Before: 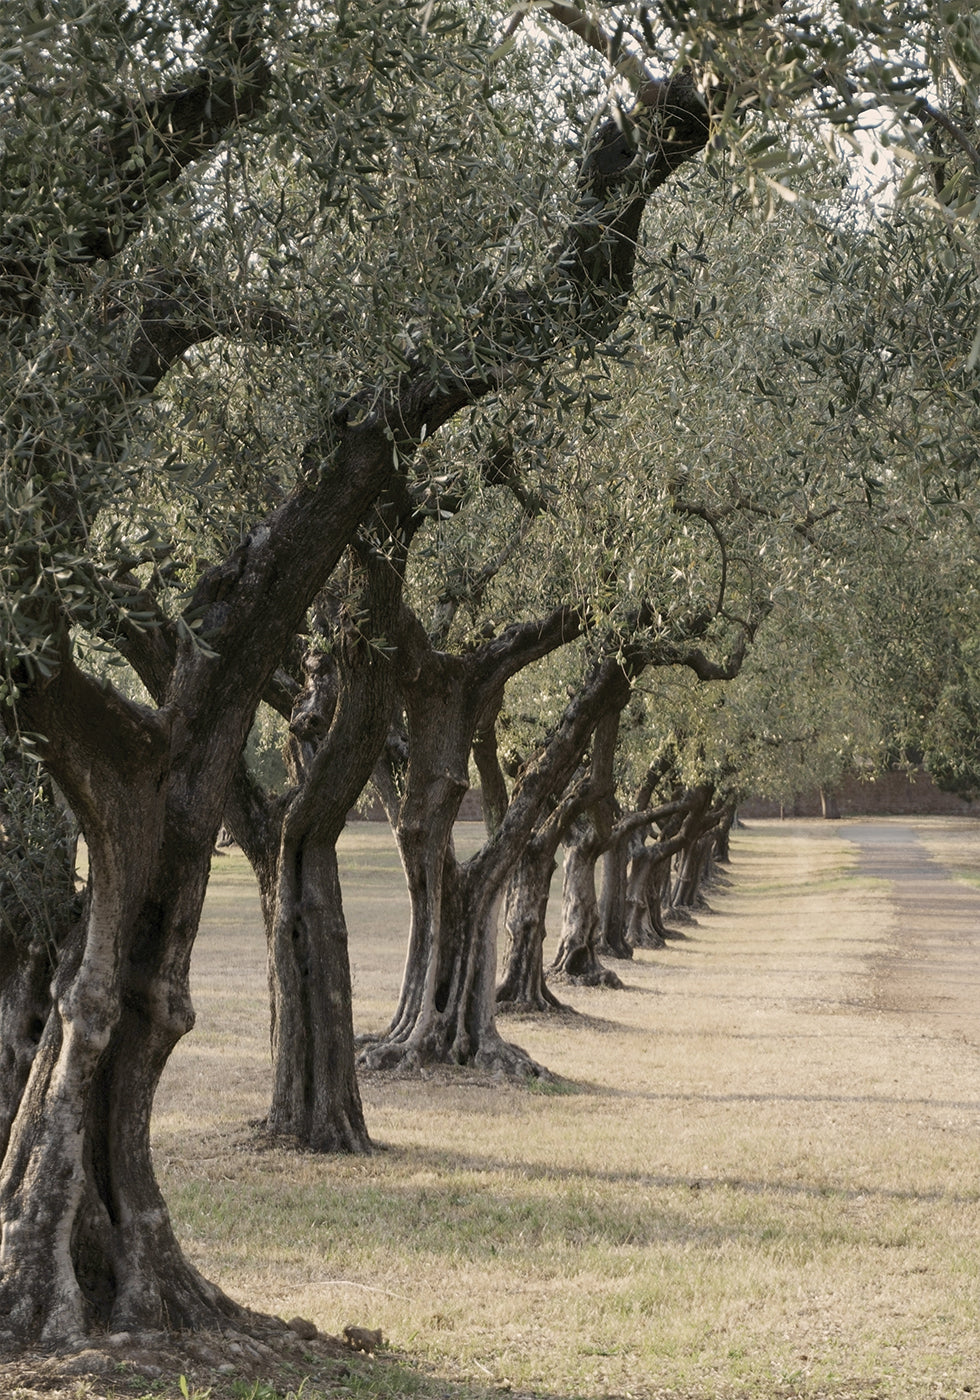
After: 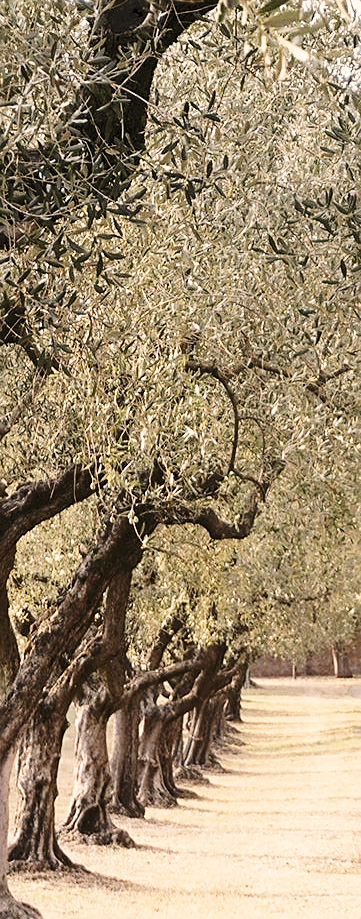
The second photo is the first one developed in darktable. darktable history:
white balance: red 1.127, blue 0.943
base curve: curves: ch0 [(0, 0) (0.028, 0.03) (0.121, 0.232) (0.46, 0.748) (0.859, 0.968) (1, 1)], preserve colors none
crop and rotate: left 49.936%, top 10.094%, right 13.136%, bottom 24.256%
sharpen: on, module defaults
